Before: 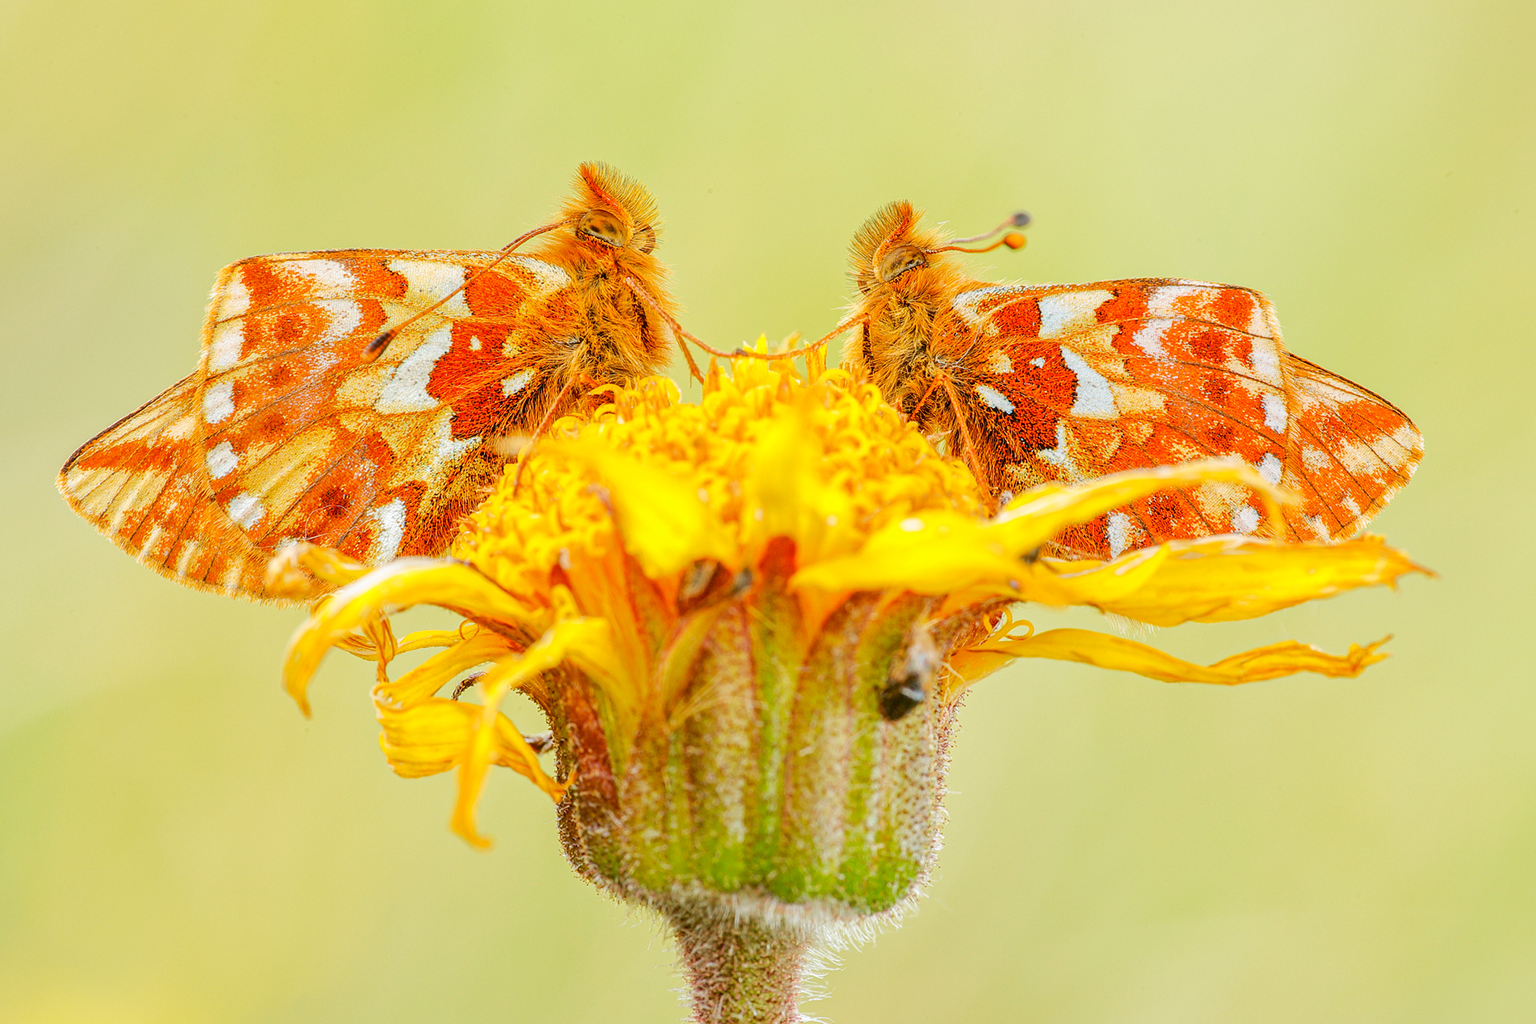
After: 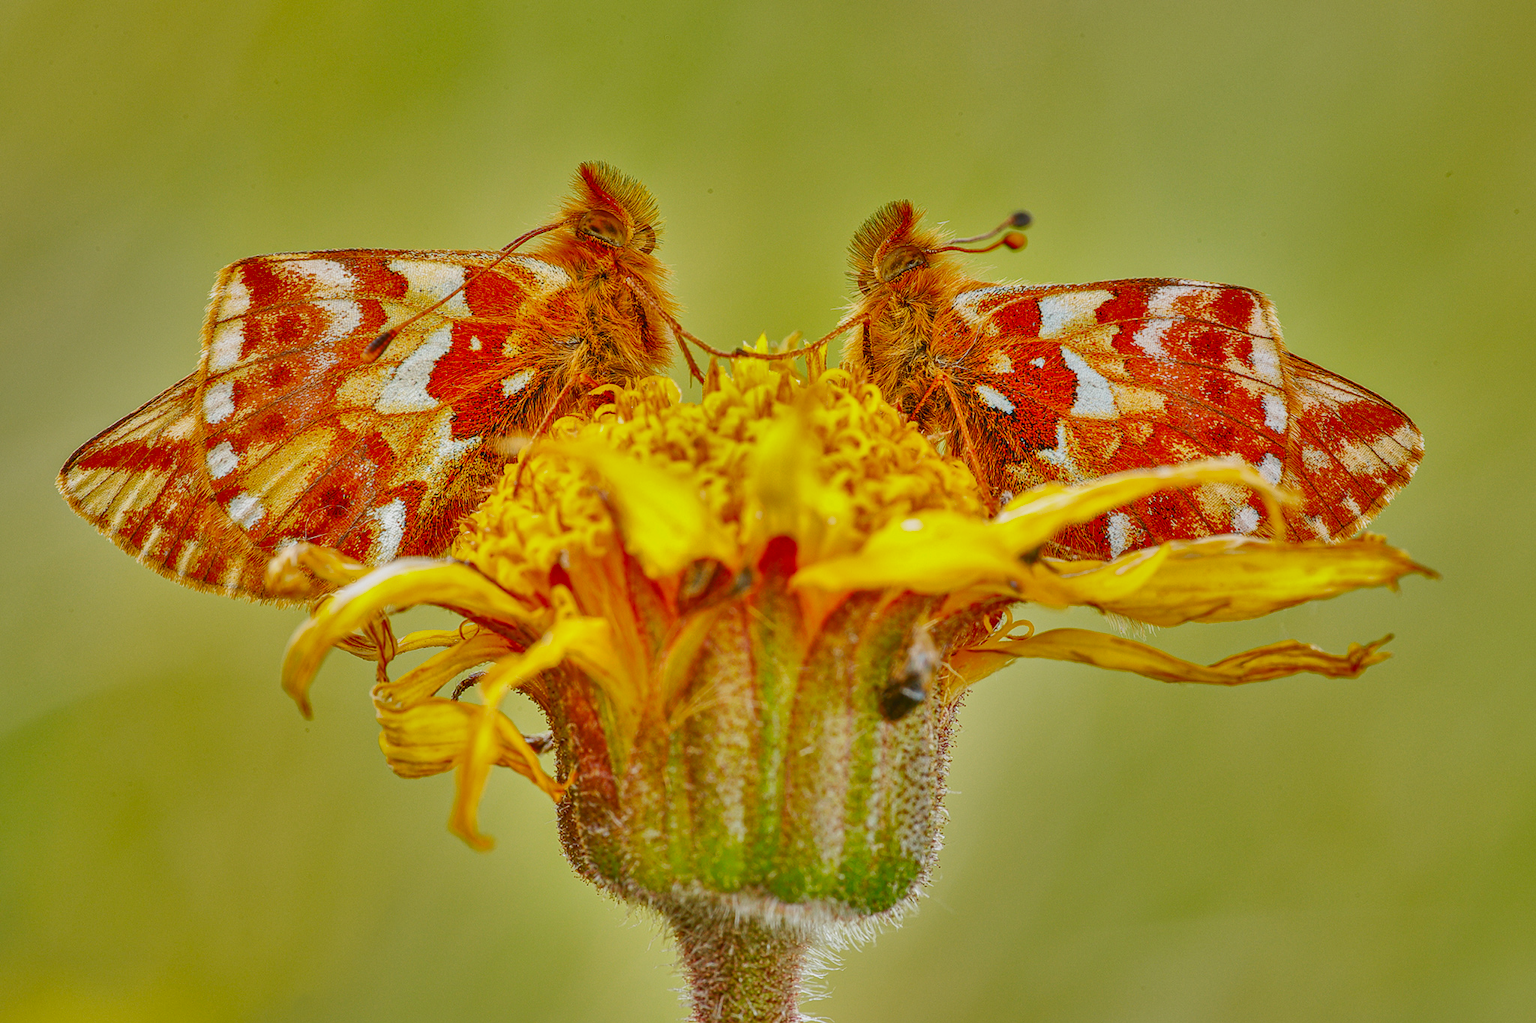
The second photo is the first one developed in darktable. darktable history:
contrast brightness saturation: contrast -0.113
shadows and highlights: shadows 24.53, highlights -78.31, soften with gaussian
